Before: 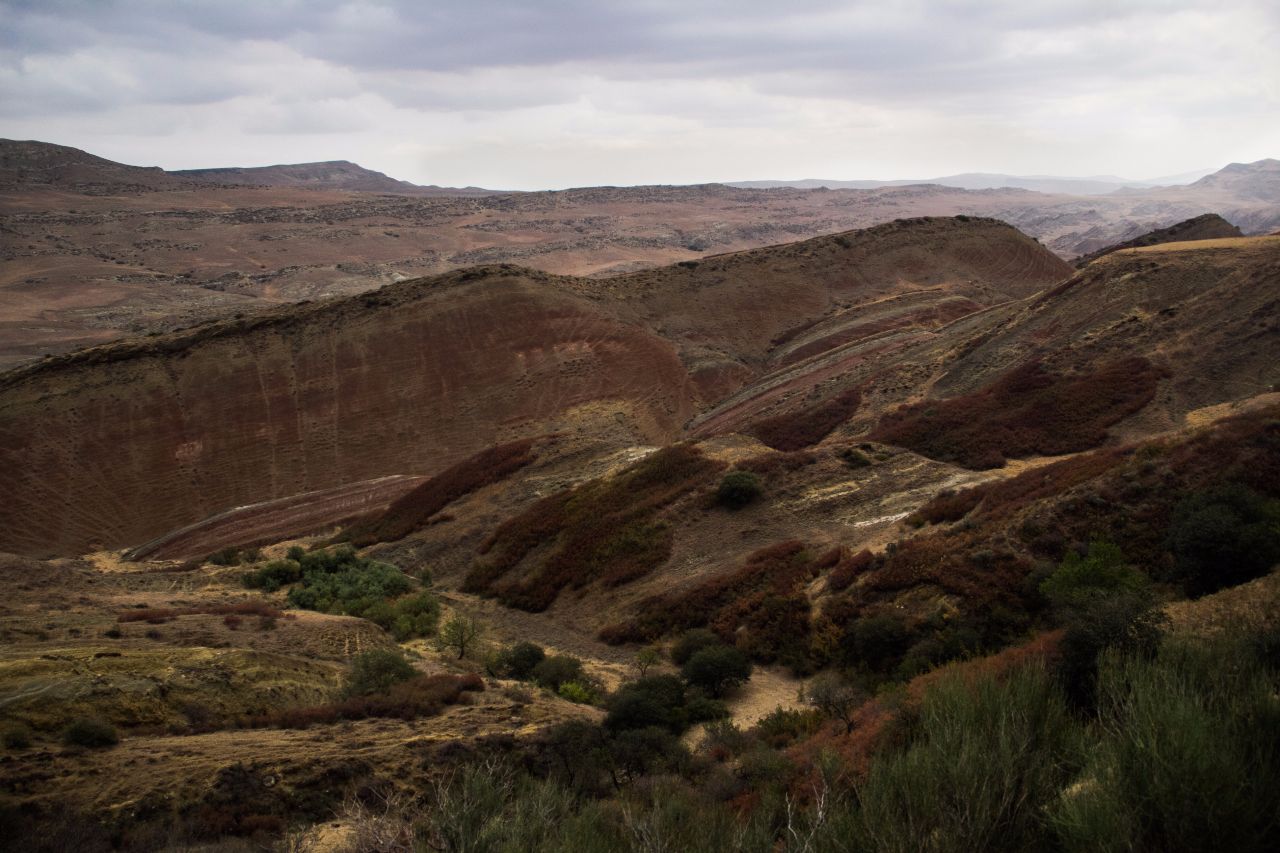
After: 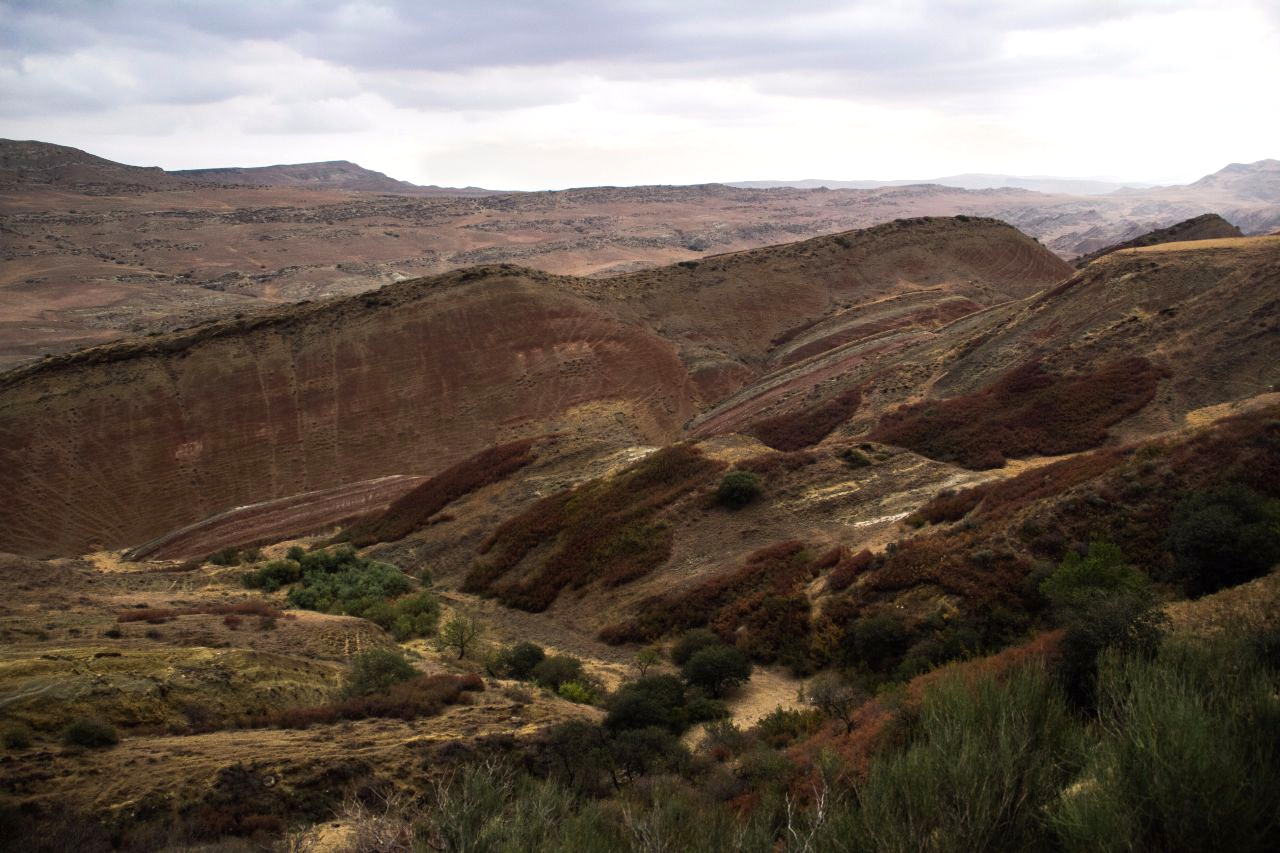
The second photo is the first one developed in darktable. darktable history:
exposure: black level correction 0, exposure 0.399 EV, compensate highlight preservation false
